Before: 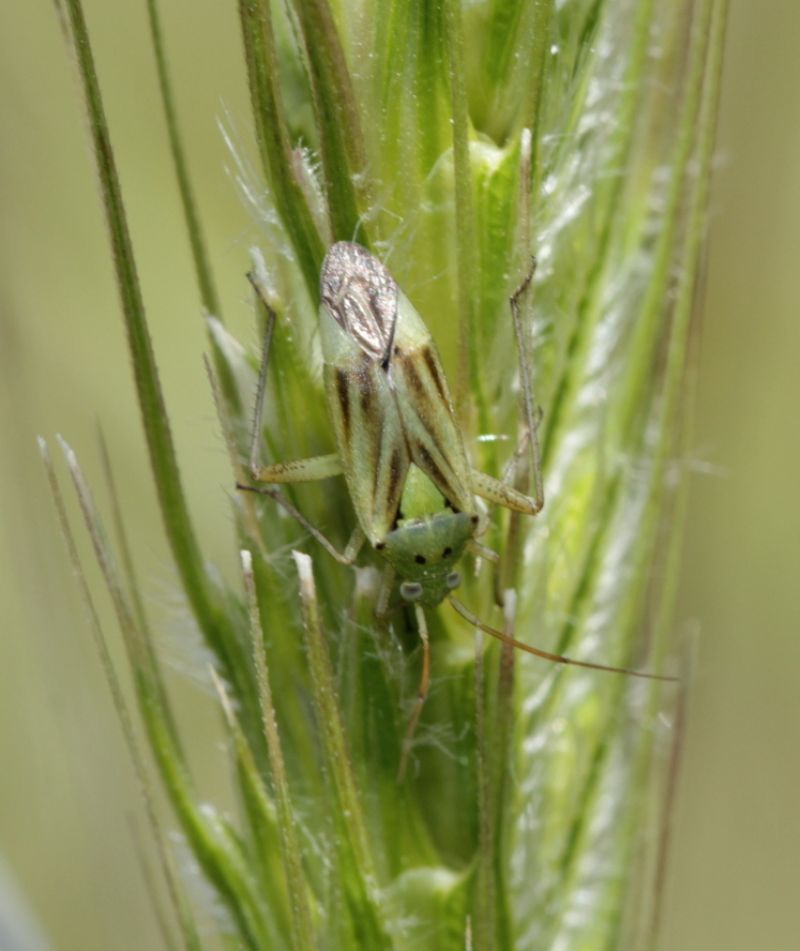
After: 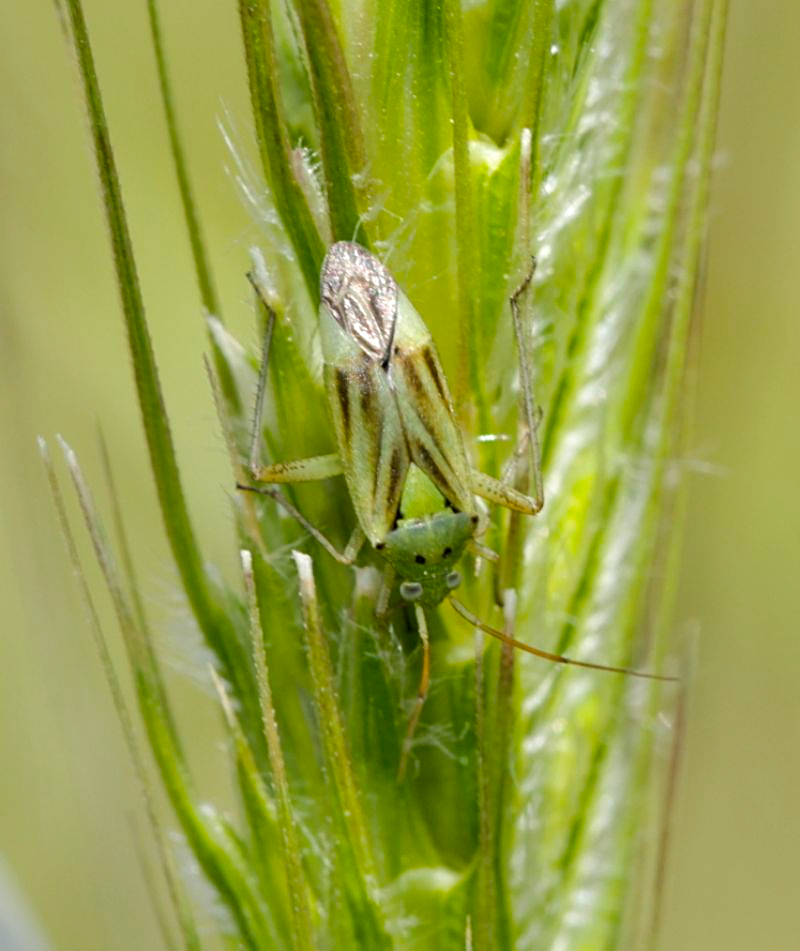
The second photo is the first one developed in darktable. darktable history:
sharpen: on, module defaults
color balance rgb: shadows lift › chroma 2.024%, shadows lift › hue 136.59°, highlights gain › luminance 9.703%, perceptual saturation grading › global saturation 25.234%, perceptual brilliance grading › mid-tones 10.466%, perceptual brilliance grading › shadows 14.389%
tone equalizer: on, module defaults
shadows and highlights: shadows 25.16, highlights -23.32, highlights color adjustment 73.38%
